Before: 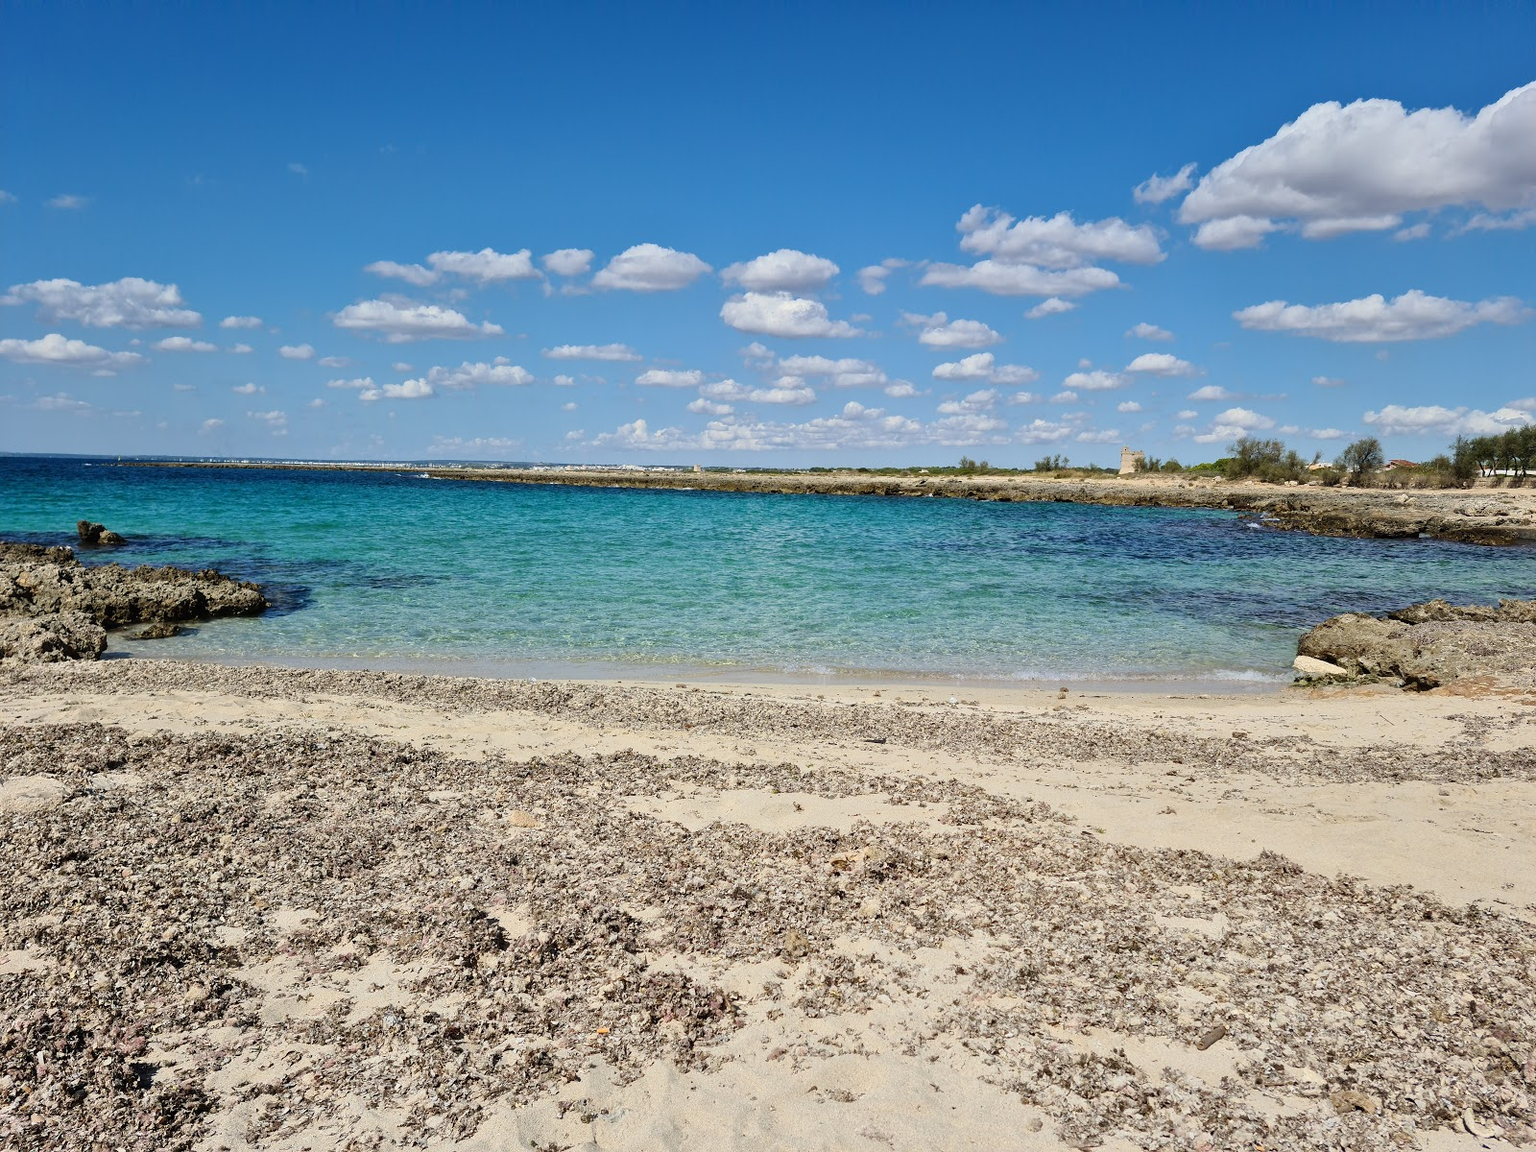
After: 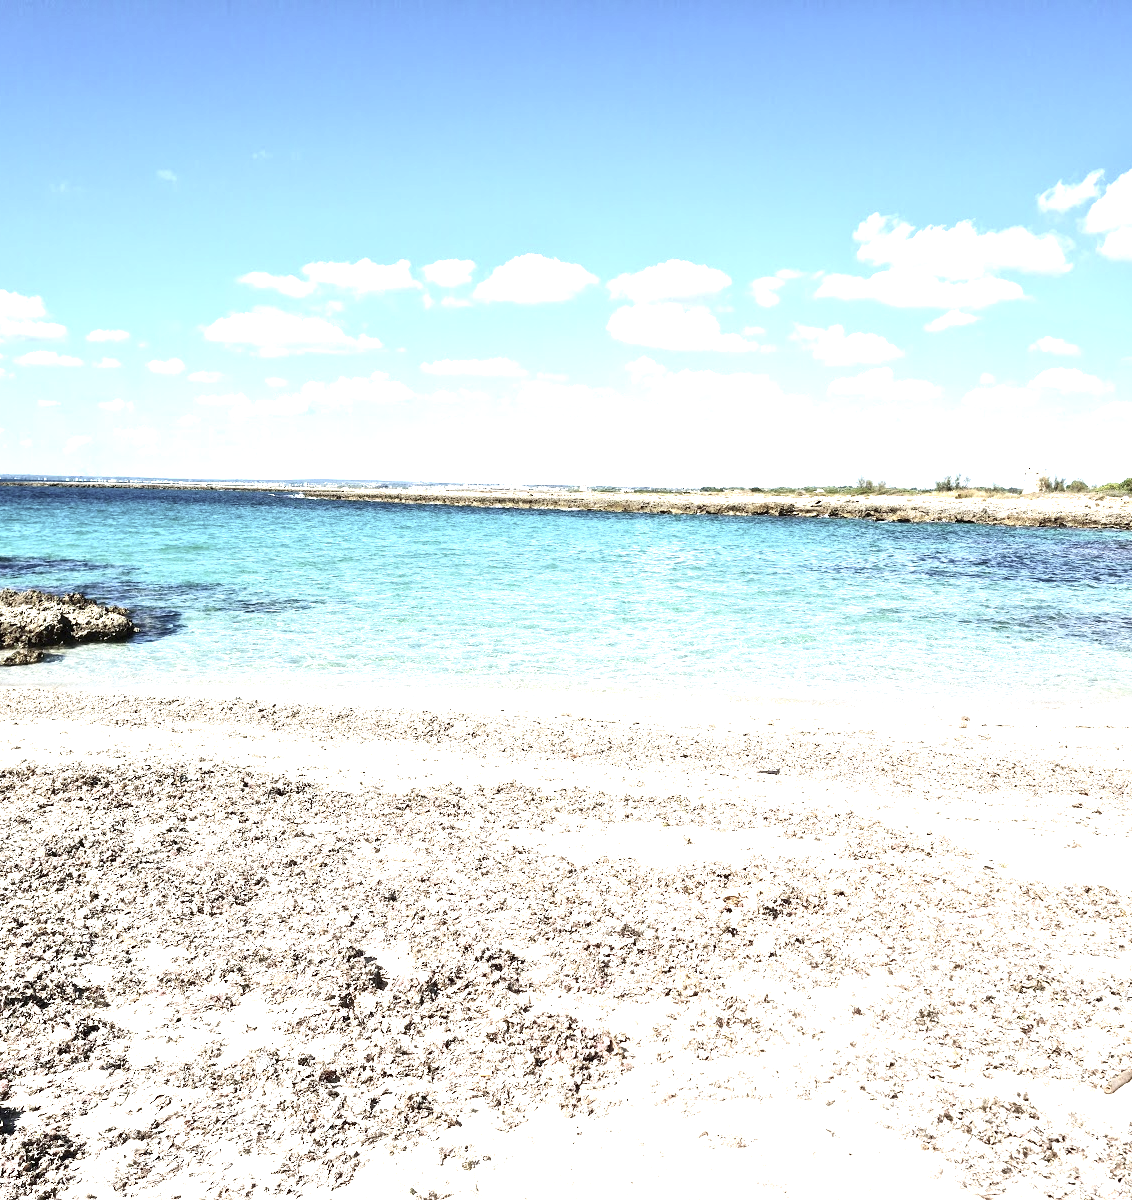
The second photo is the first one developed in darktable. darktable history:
crop and rotate: left 8.97%, right 20.279%
contrast brightness saturation: contrast 0.104, saturation -0.371
exposure: black level correction 0, exposure 1.679 EV, compensate highlight preservation false
shadows and highlights: shadows -13.2, white point adjustment 3.87, highlights 27.22
